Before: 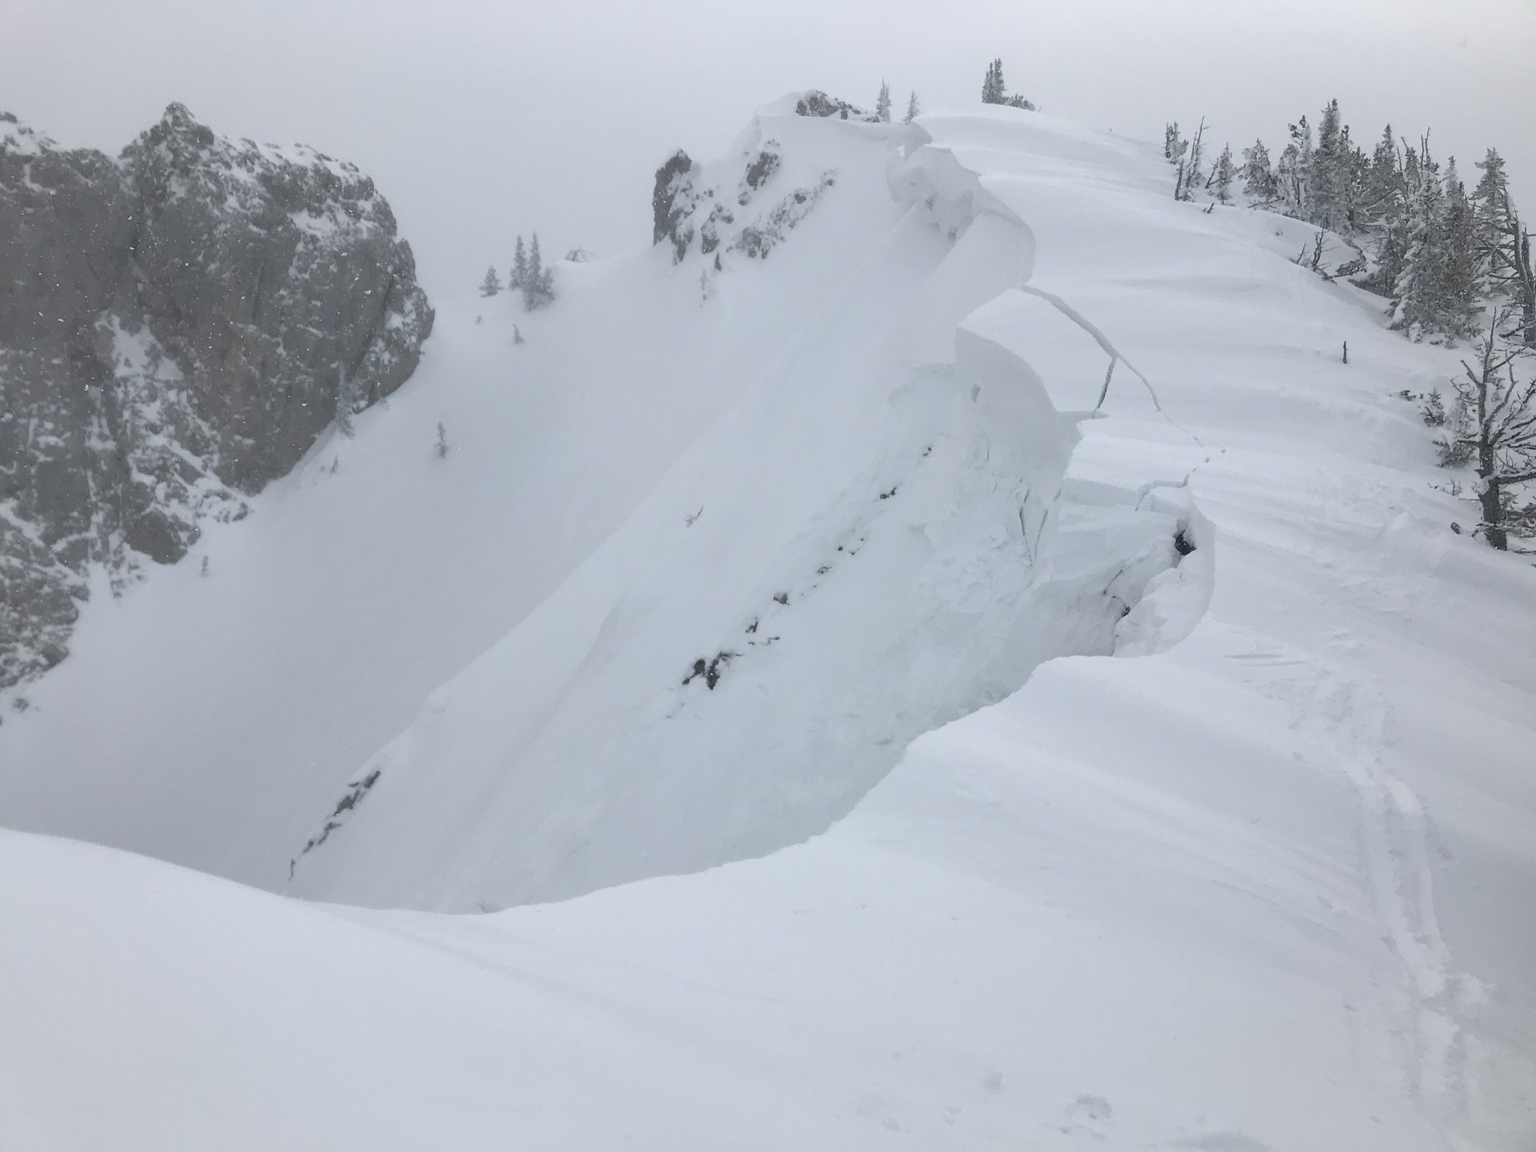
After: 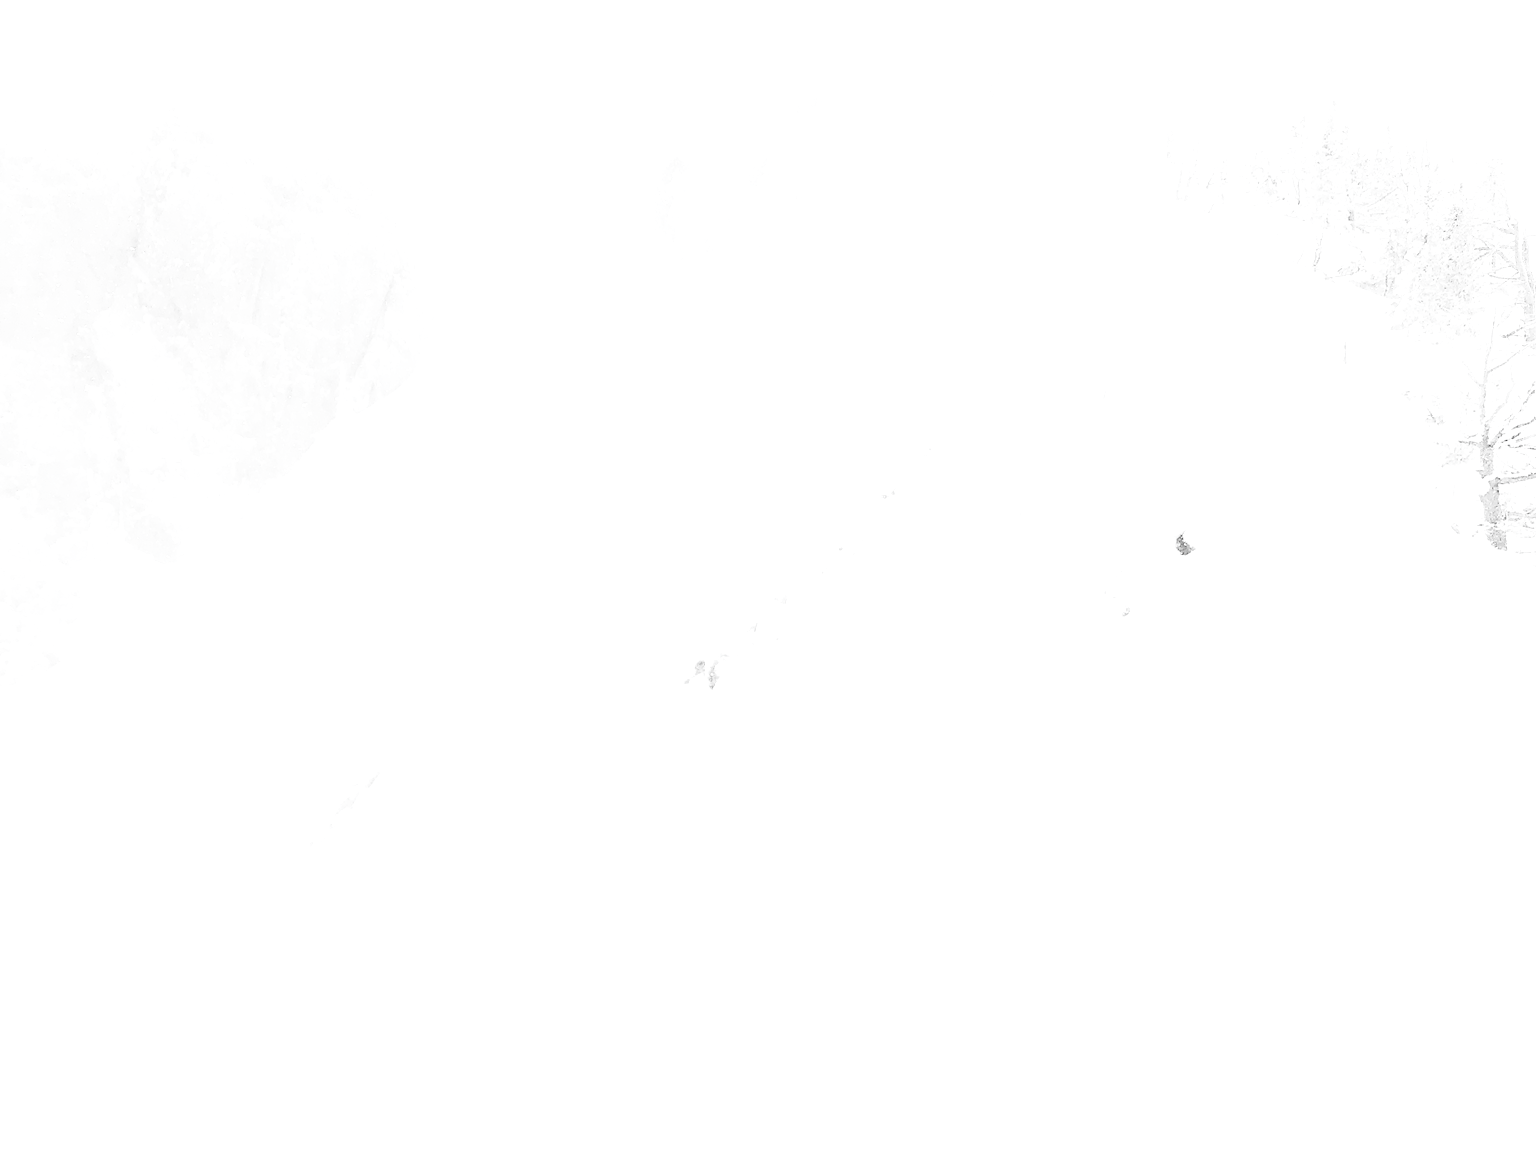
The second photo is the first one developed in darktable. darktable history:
contrast brightness saturation: contrast 0.549, brightness 0.482, saturation -0.987
tone equalizer: -8 EV -0.711 EV, -7 EV -0.706 EV, -6 EV -0.636 EV, -5 EV -0.389 EV, -3 EV 0.386 EV, -2 EV 0.6 EV, -1 EV 0.677 EV, +0 EV 0.754 EV
exposure: exposure 1.995 EV, compensate highlight preservation false
